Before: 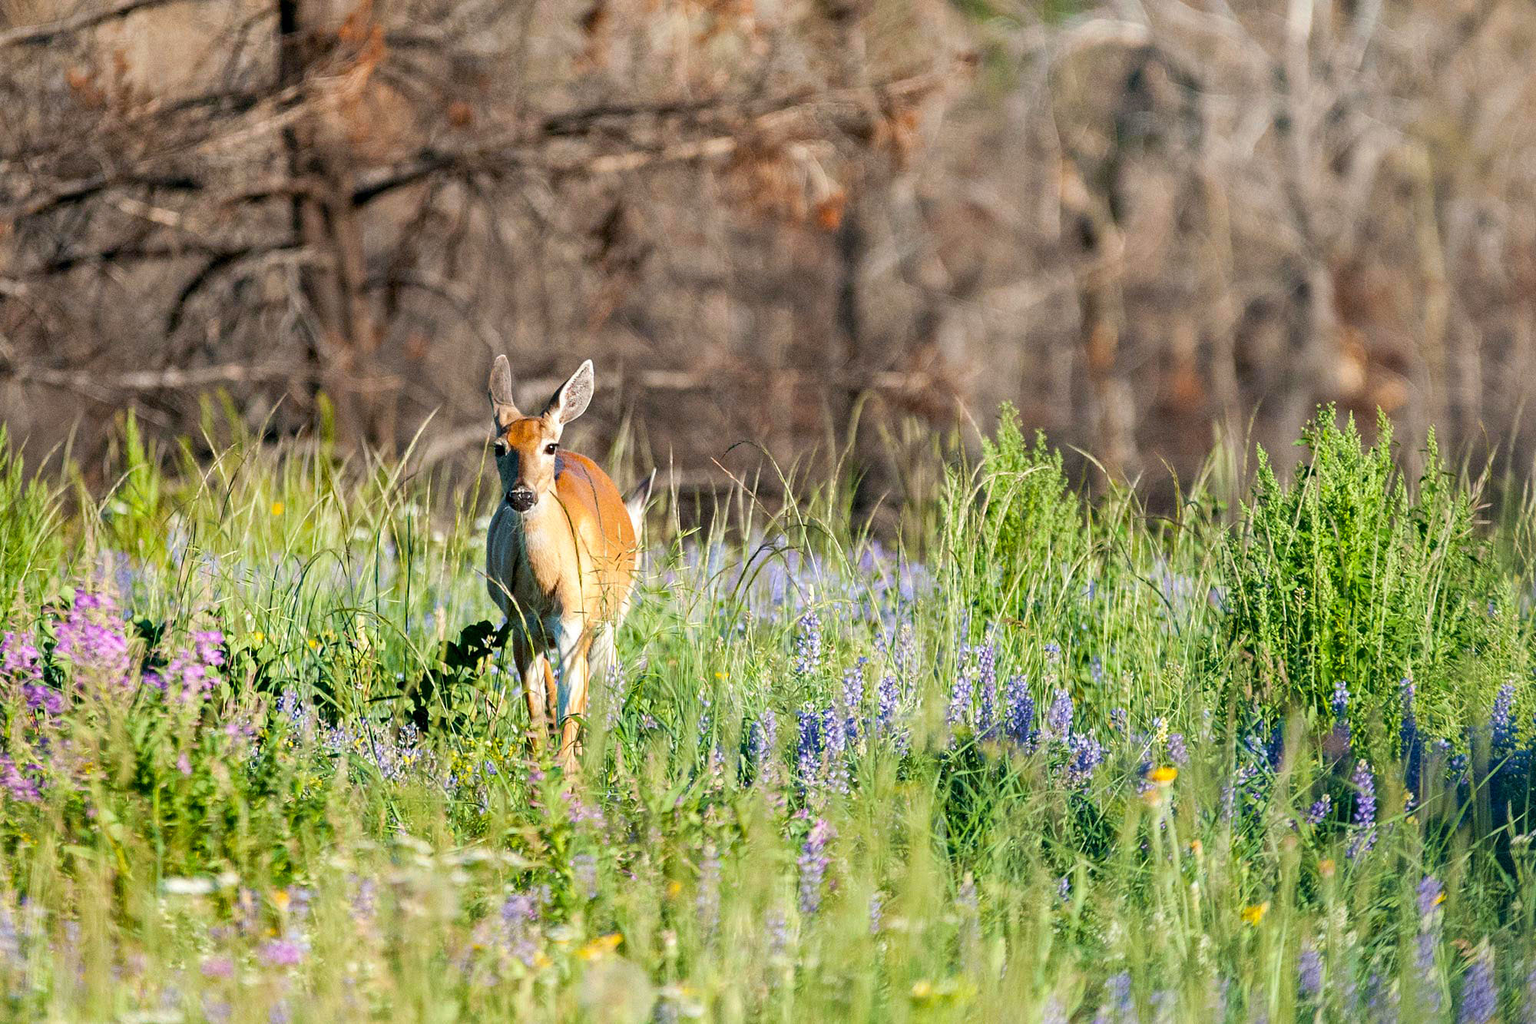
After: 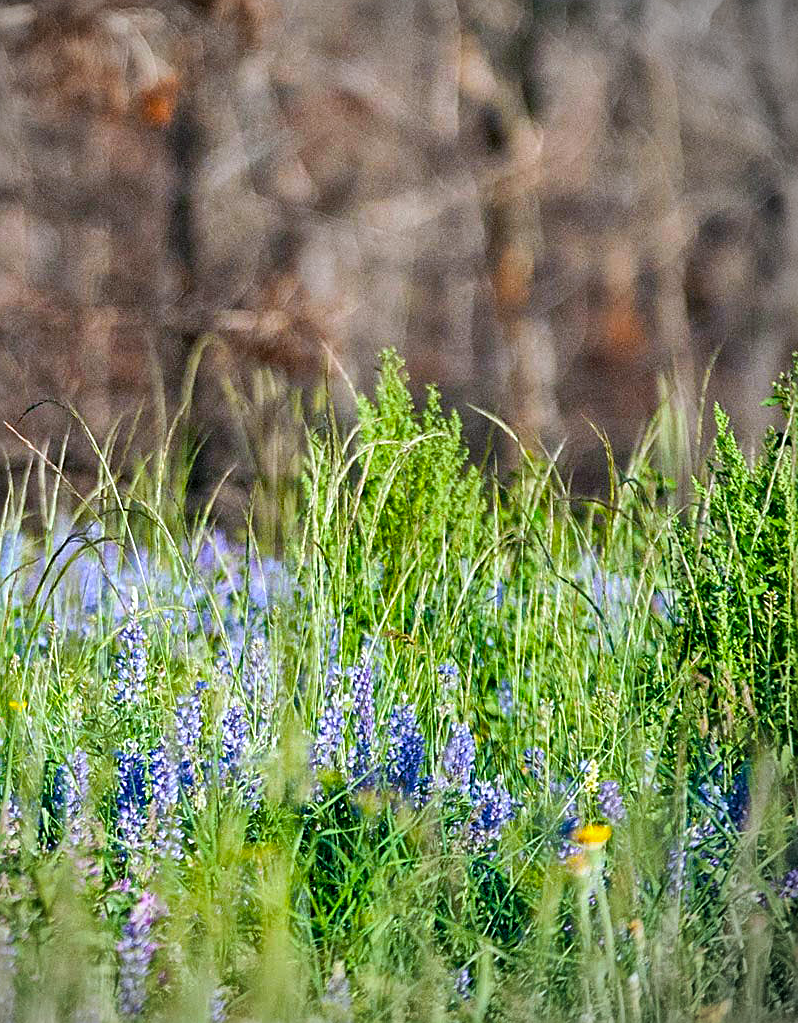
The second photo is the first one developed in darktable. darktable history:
crop: left 46.101%, top 13.108%, right 13.979%, bottom 10.087%
shadows and highlights: shadows 47.92, highlights -42.26, highlights color adjustment 89.02%, soften with gaussian
sharpen: on, module defaults
color balance rgb: shadows lift › luminance -10.162%, perceptual saturation grading › global saturation 30.98%
local contrast: mode bilateral grid, contrast 20, coarseness 49, detail 119%, midtone range 0.2
color calibration: x 0.367, y 0.379, temperature 4401.01 K
vignetting: saturation -0.645, center (-0.123, -0.009)
